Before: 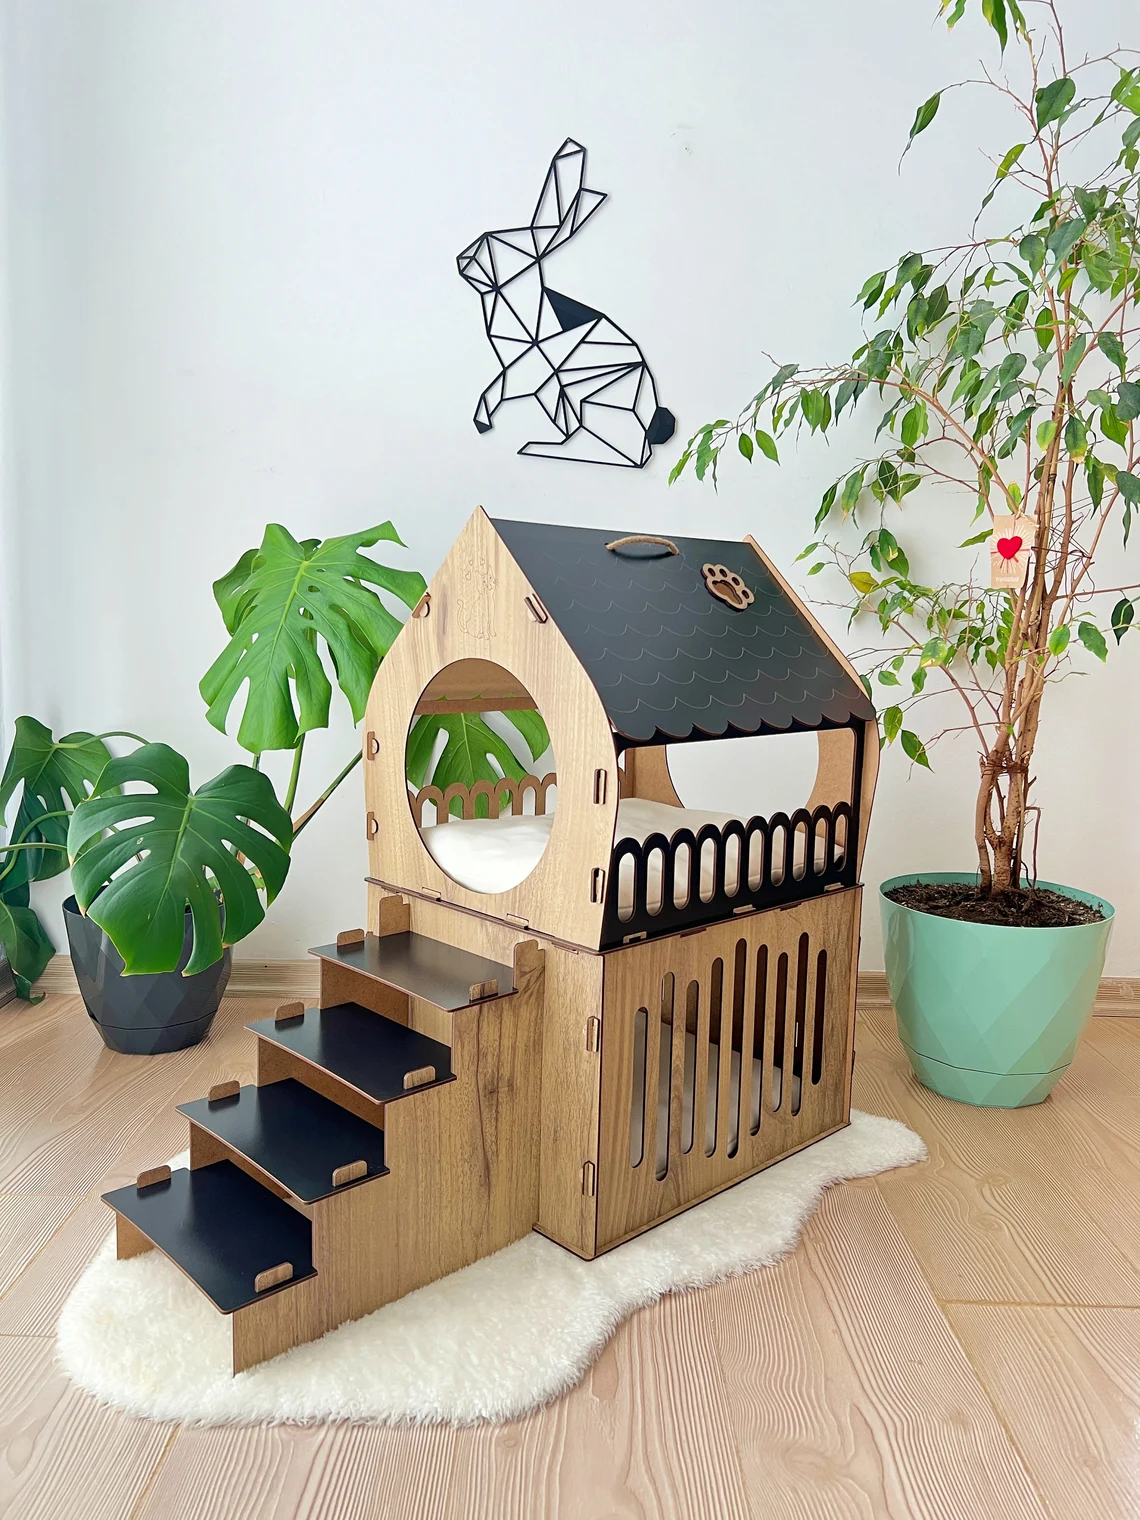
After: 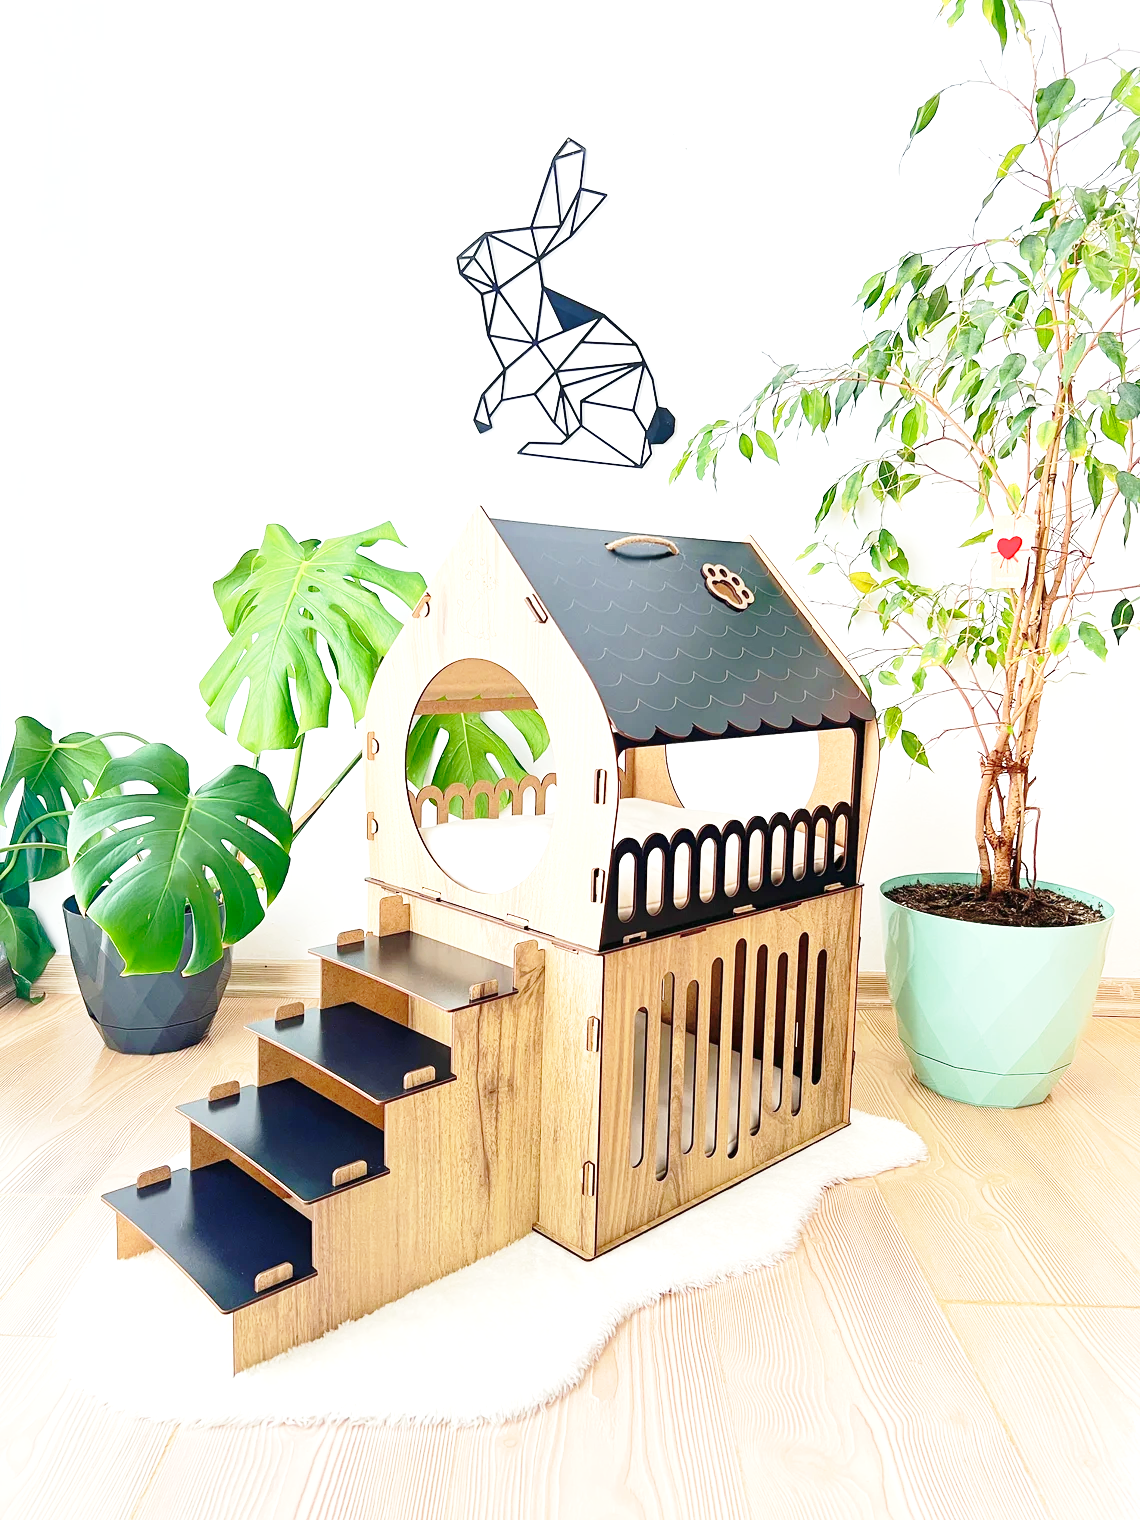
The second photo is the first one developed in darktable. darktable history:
tone equalizer: -8 EV 0.266 EV, -7 EV 0.414 EV, -6 EV 0.429 EV, -5 EV 0.241 EV, -3 EV -0.259 EV, -2 EV -0.421 EV, -1 EV -0.404 EV, +0 EV -0.266 EV, mask exposure compensation -0.488 EV
exposure: black level correction 0, exposure 1.001 EV, compensate highlight preservation false
base curve: curves: ch0 [(0, 0) (0.028, 0.03) (0.121, 0.232) (0.46, 0.748) (0.859, 0.968) (1, 1)], preserve colors none
